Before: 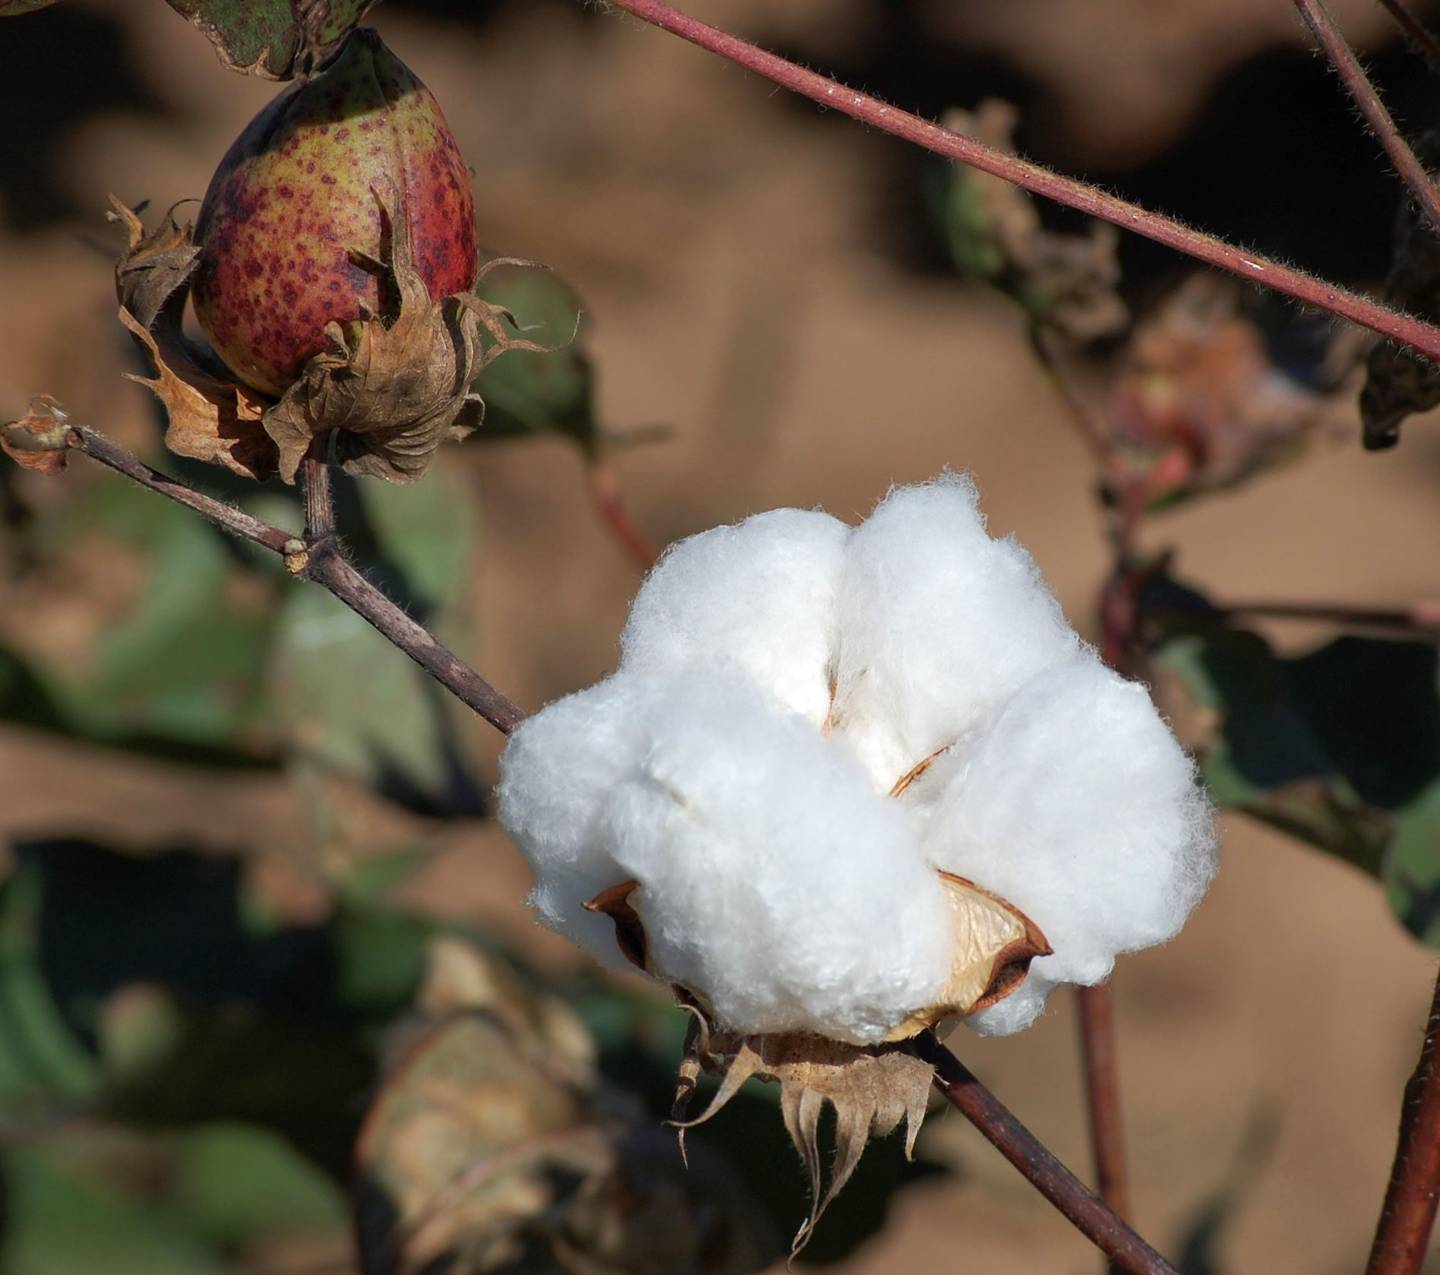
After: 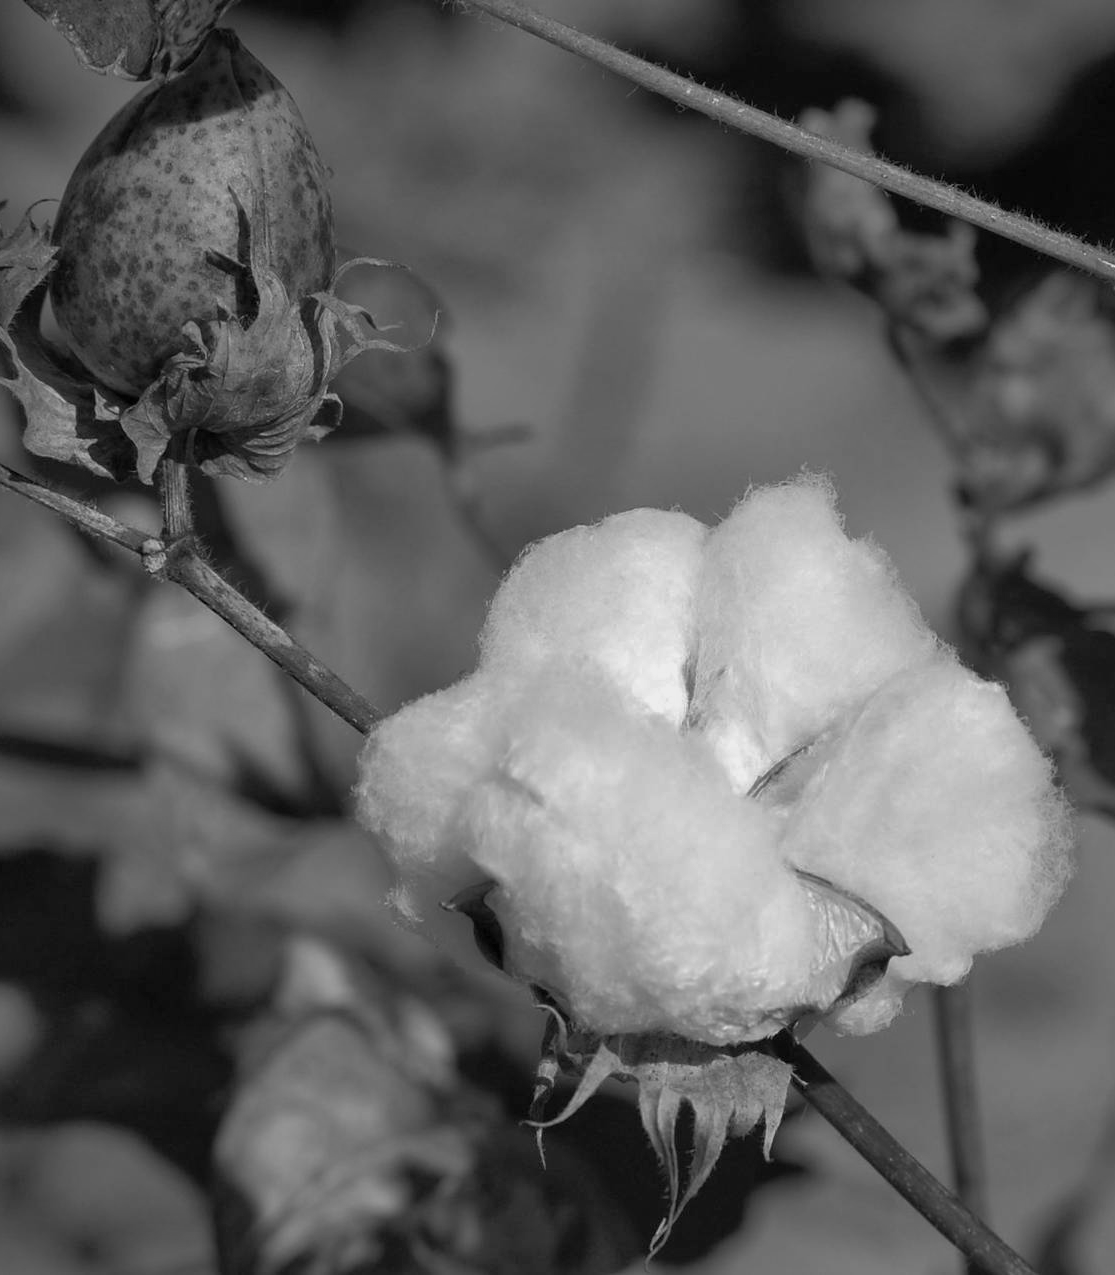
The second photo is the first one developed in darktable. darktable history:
exposure: exposure 0 EV, compensate highlight preservation false
crop: left 9.88%, right 12.664%
shadows and highlights: on, module defaults
monochrome: a -92.57, b 58.91
